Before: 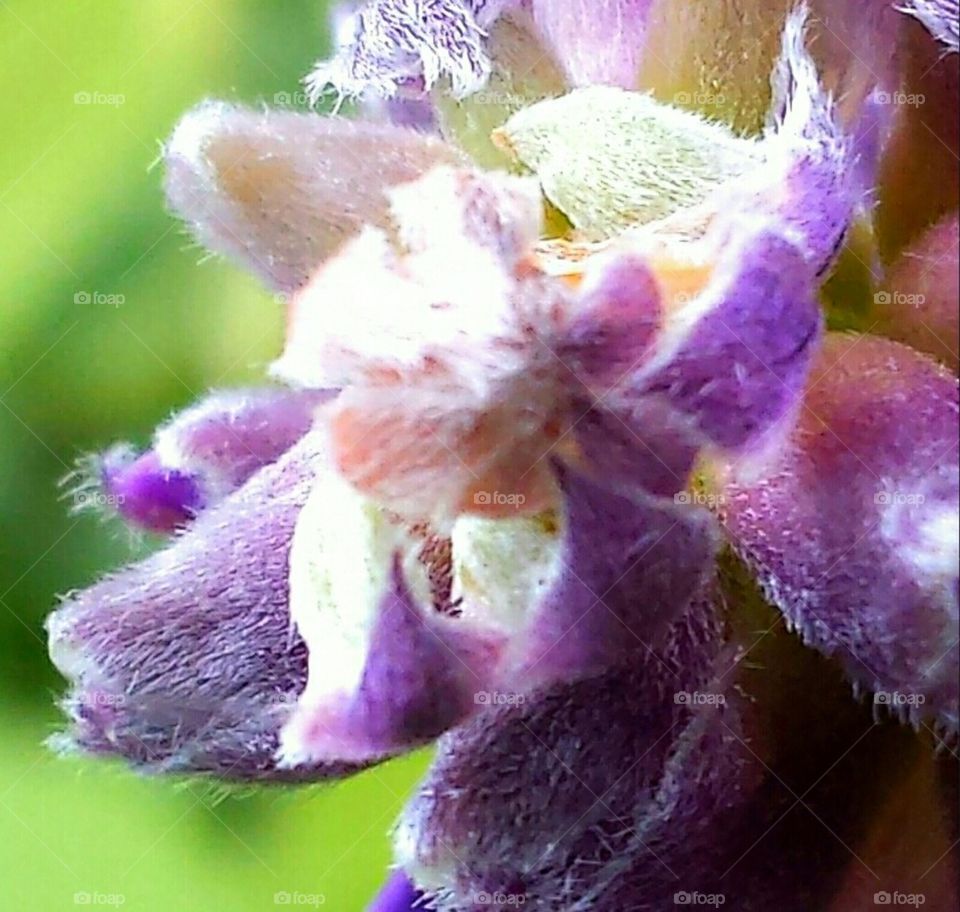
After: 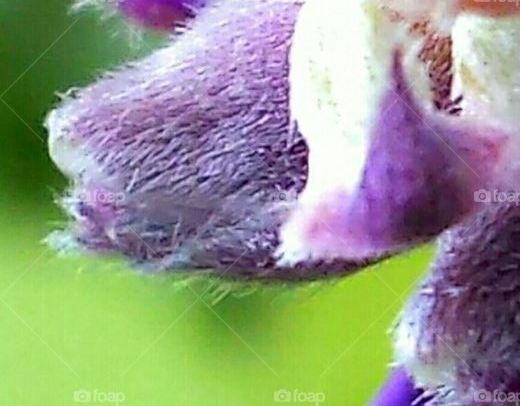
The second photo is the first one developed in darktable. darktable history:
crop and rotate: top 55.181%, right 45.768%, bottom 0.23%
